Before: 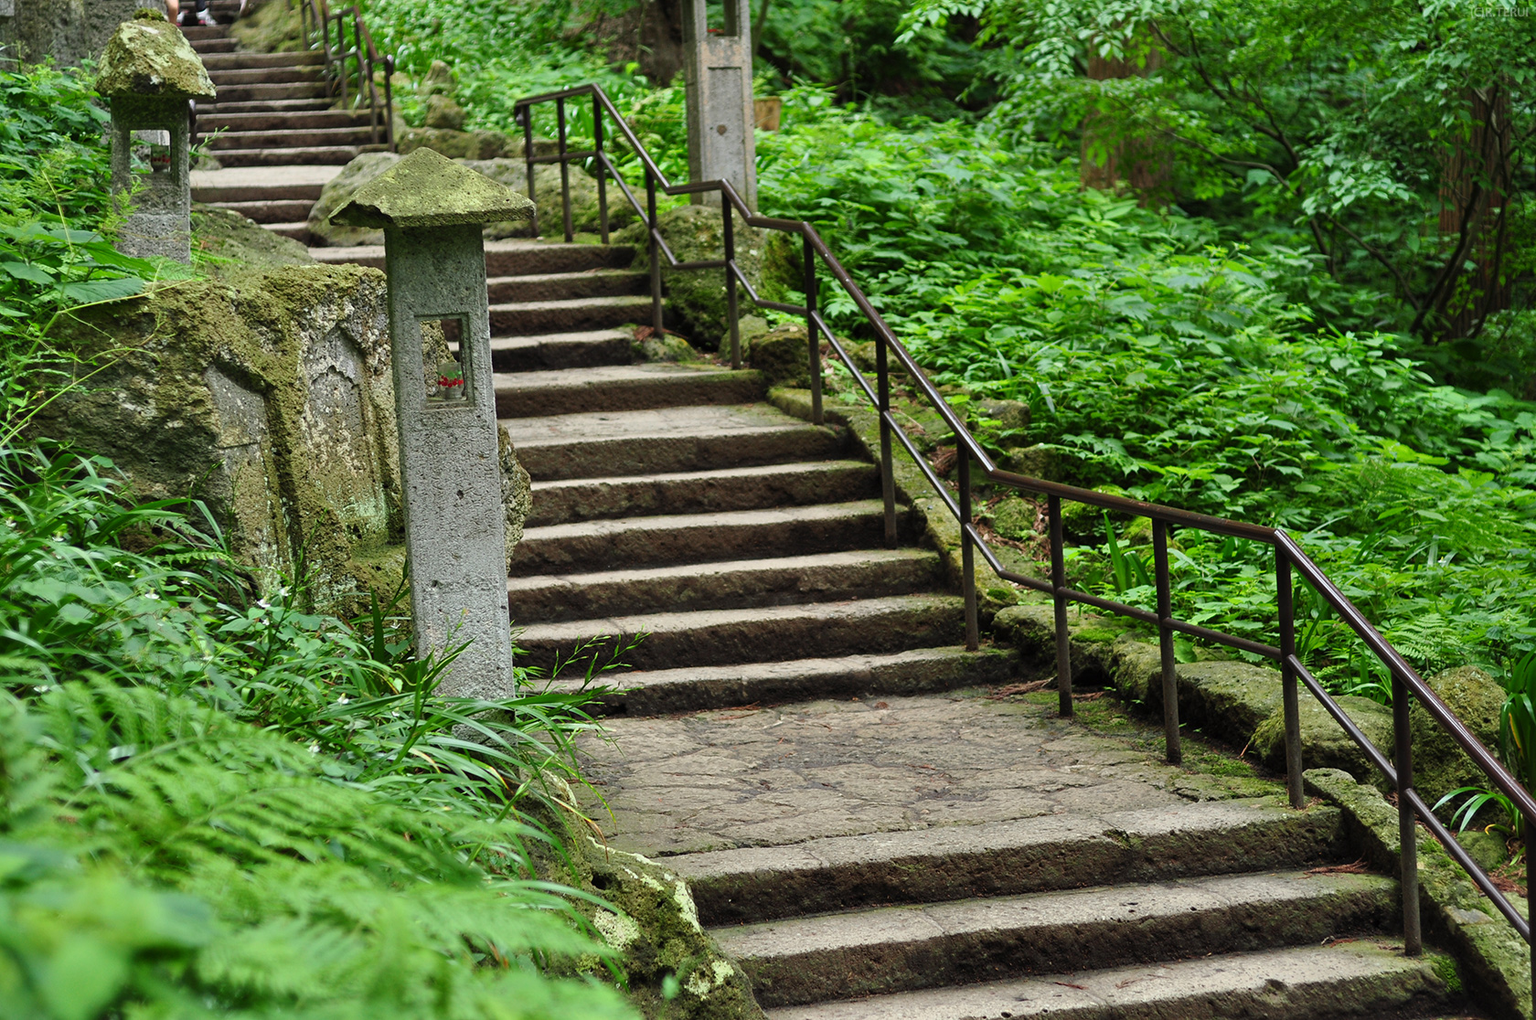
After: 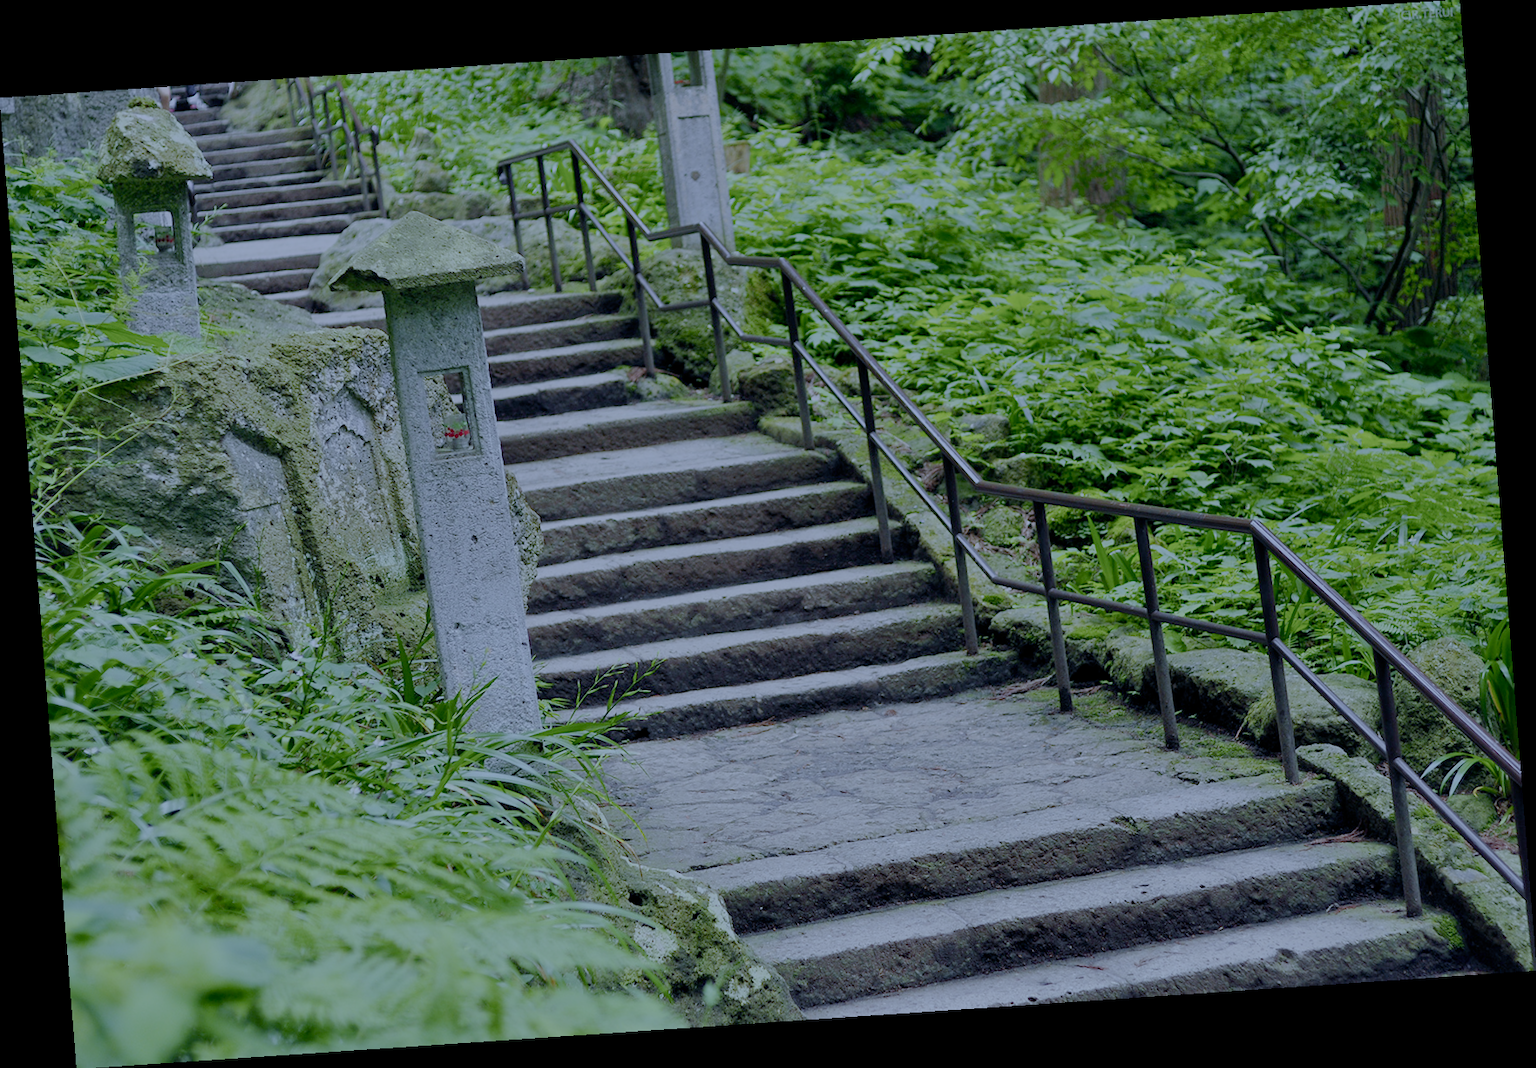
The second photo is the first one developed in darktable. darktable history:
rotate and perspective: rotation -4.2°, shear 0.006, automatic cropping off
white balance: red 0.766, blue 1.537
filmic rgb: white relative exposure 8 EV, threshold 3 EV, structure ↔ texture 100%, target black luminance 0%, hardness 2.44, latitude 76.53%, contrast 0.562, shadows ↔ highlights balance 0%, preserve chrominance no, color science v4 (2020), iterations of high-quality reconstruction 10, type of noise poissonian, enable highlight reconstruction true
